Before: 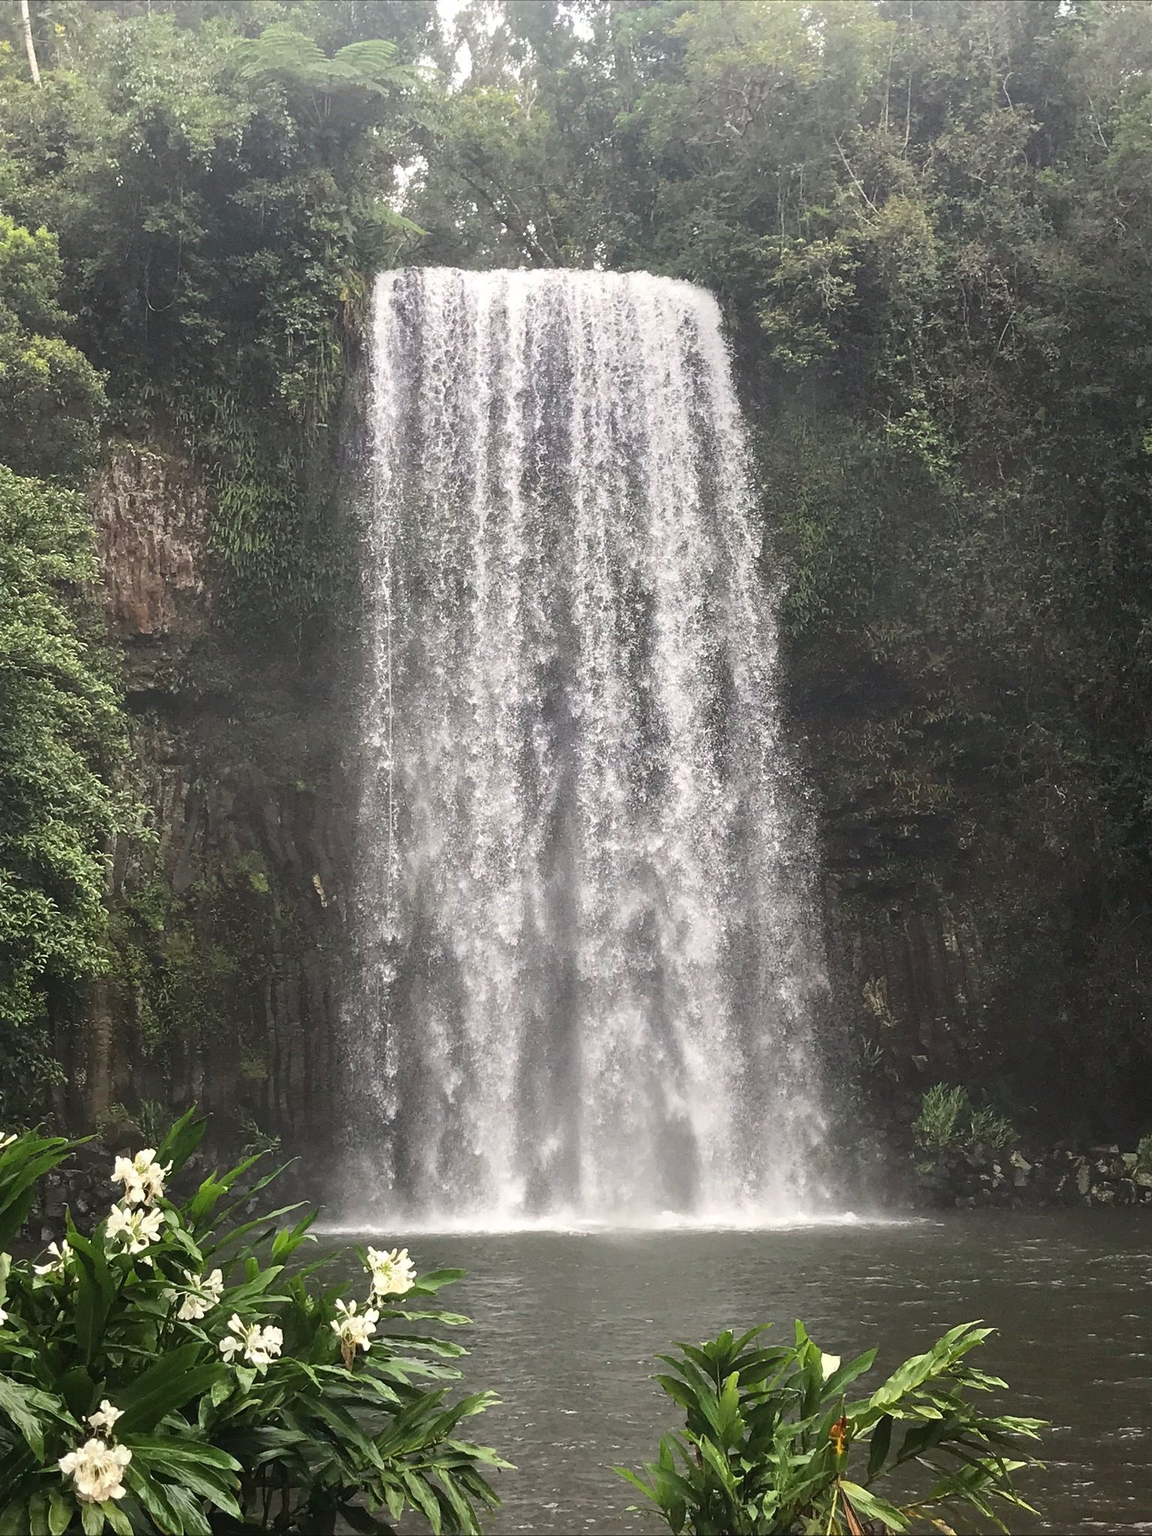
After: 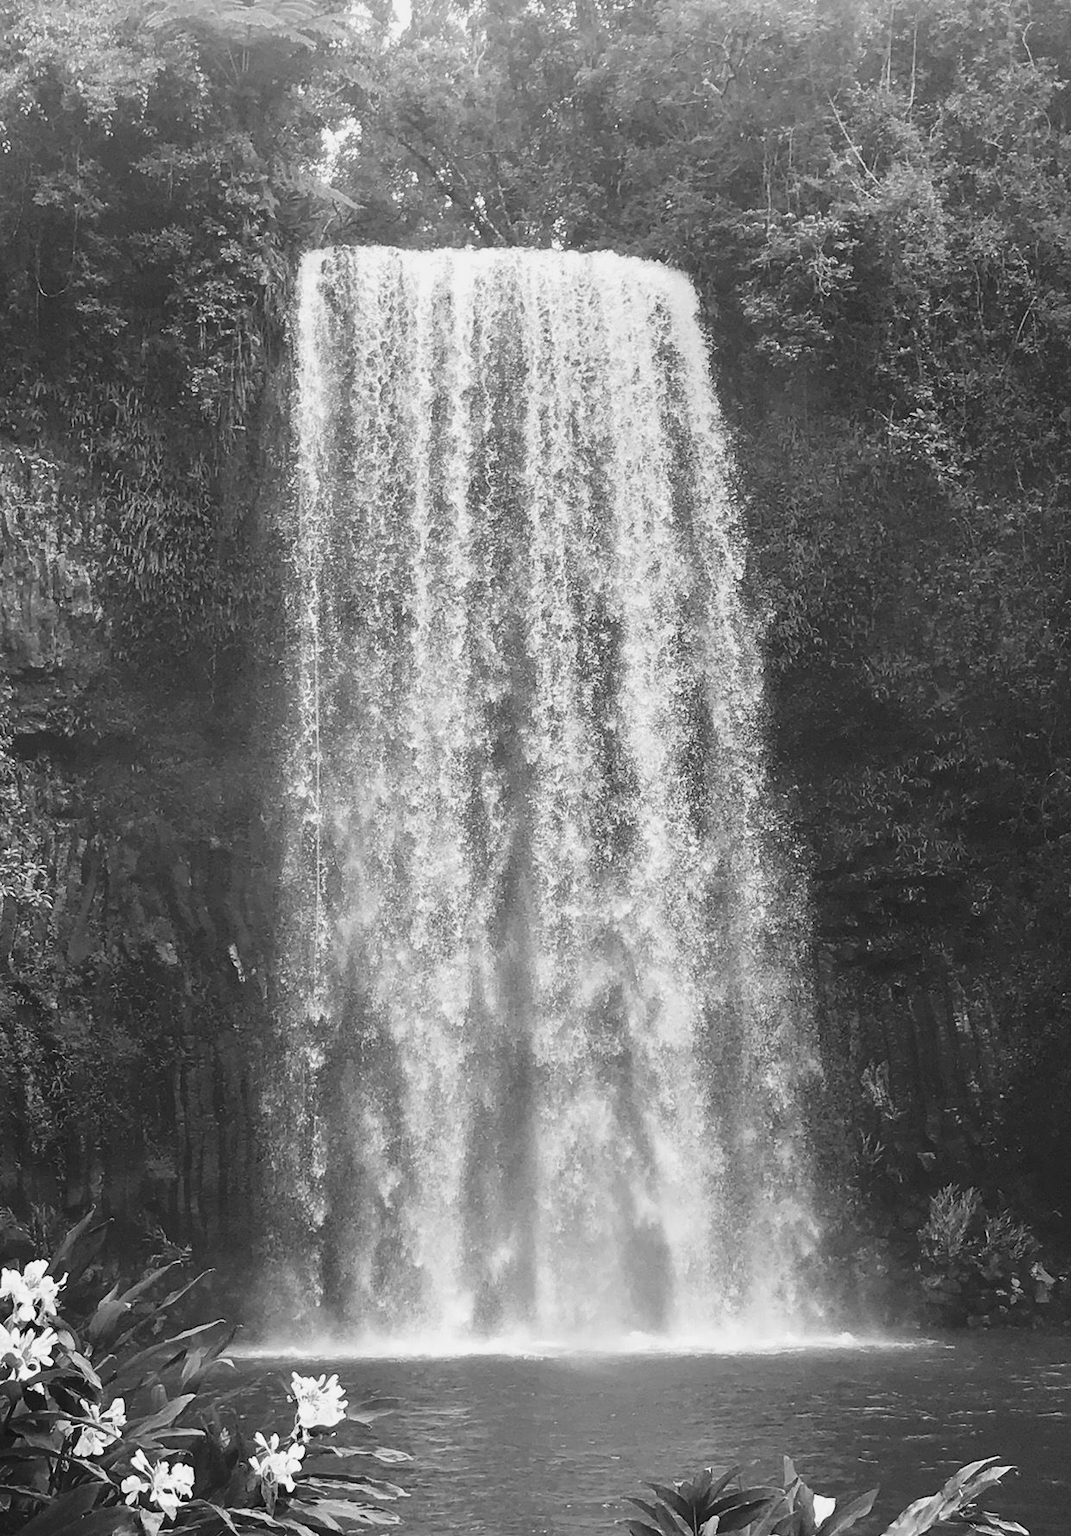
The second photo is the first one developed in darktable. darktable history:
white balance: emerald 1
monochrome: a 73.58, b 64.21
crop: left 9.929%, top 3.475%, right 9.188%, bottom 9.529%
tone curve: curves: ch0 [(0, 0.036) (0.119, 0.115) (0.461, 0.479) (0.715, 0.767) (0.817, 0.865) (1, 0.998)]; ch1 [(0, 0) (0.377, 0.416) (0.44, 0.461) (0.487, 0.49) (0.514, 0.525) (0.538, 0.561) (0.67, 0.713) (1, 1)]; ch2 [(0, 0) (0.38, 0.405) (0.463, 0.445) (0.492, 0.486) (0.529, 0.533) (0.578, 0.59) (0.653, 0.698) (1, 1)], color space Lab, independent channels, preserve colors none
